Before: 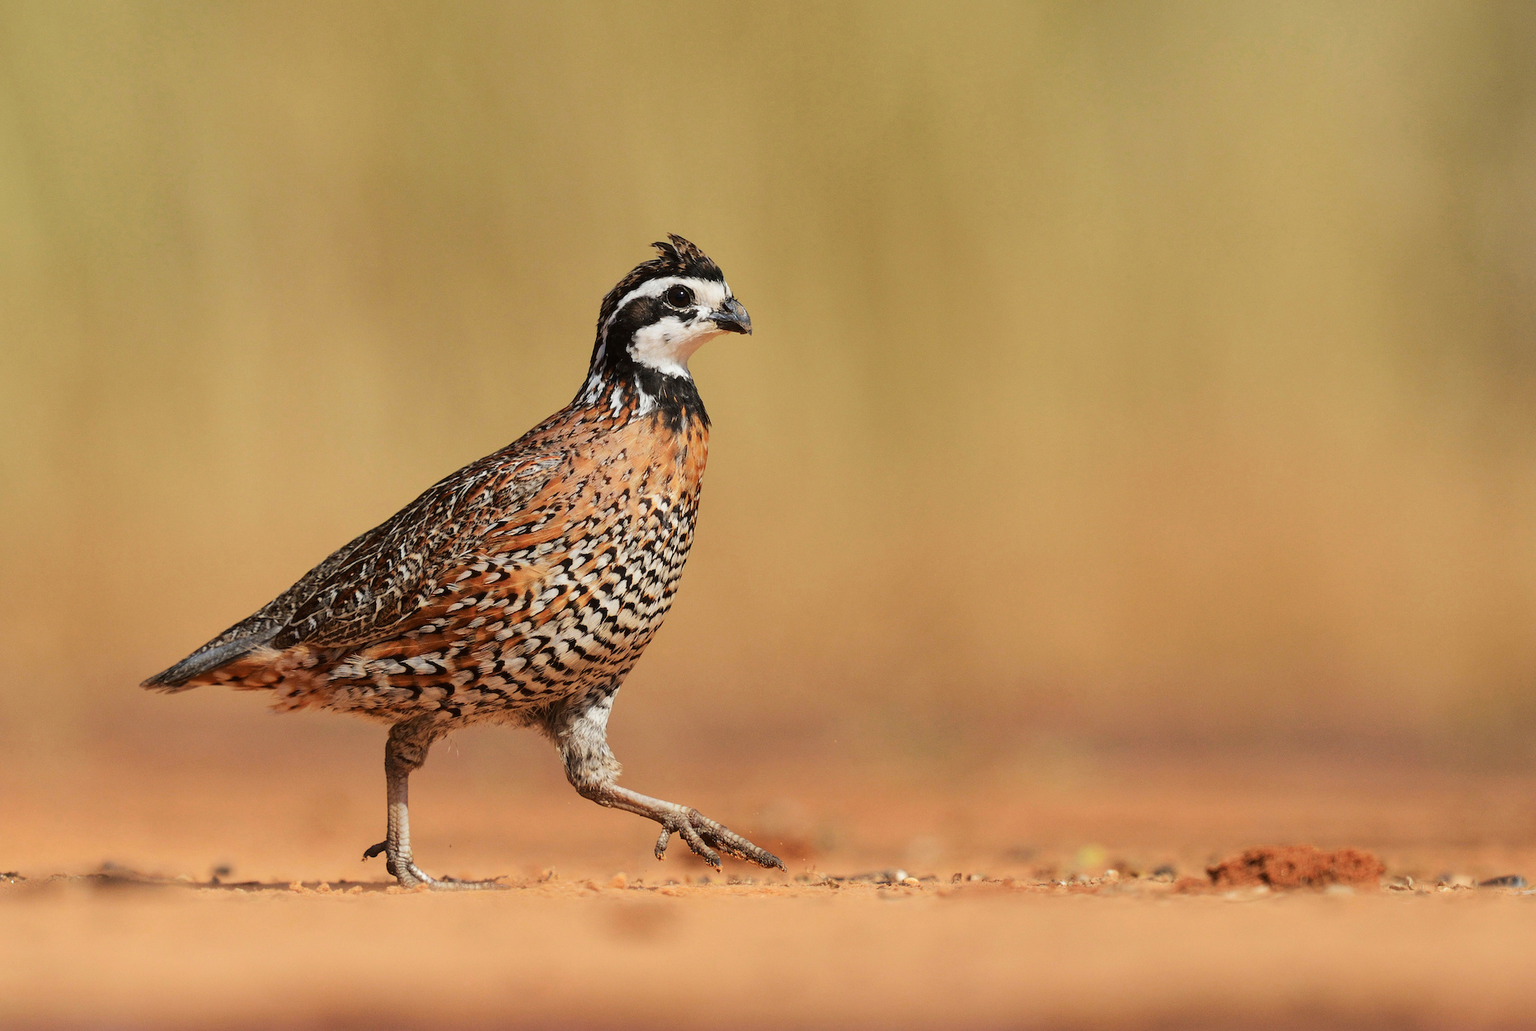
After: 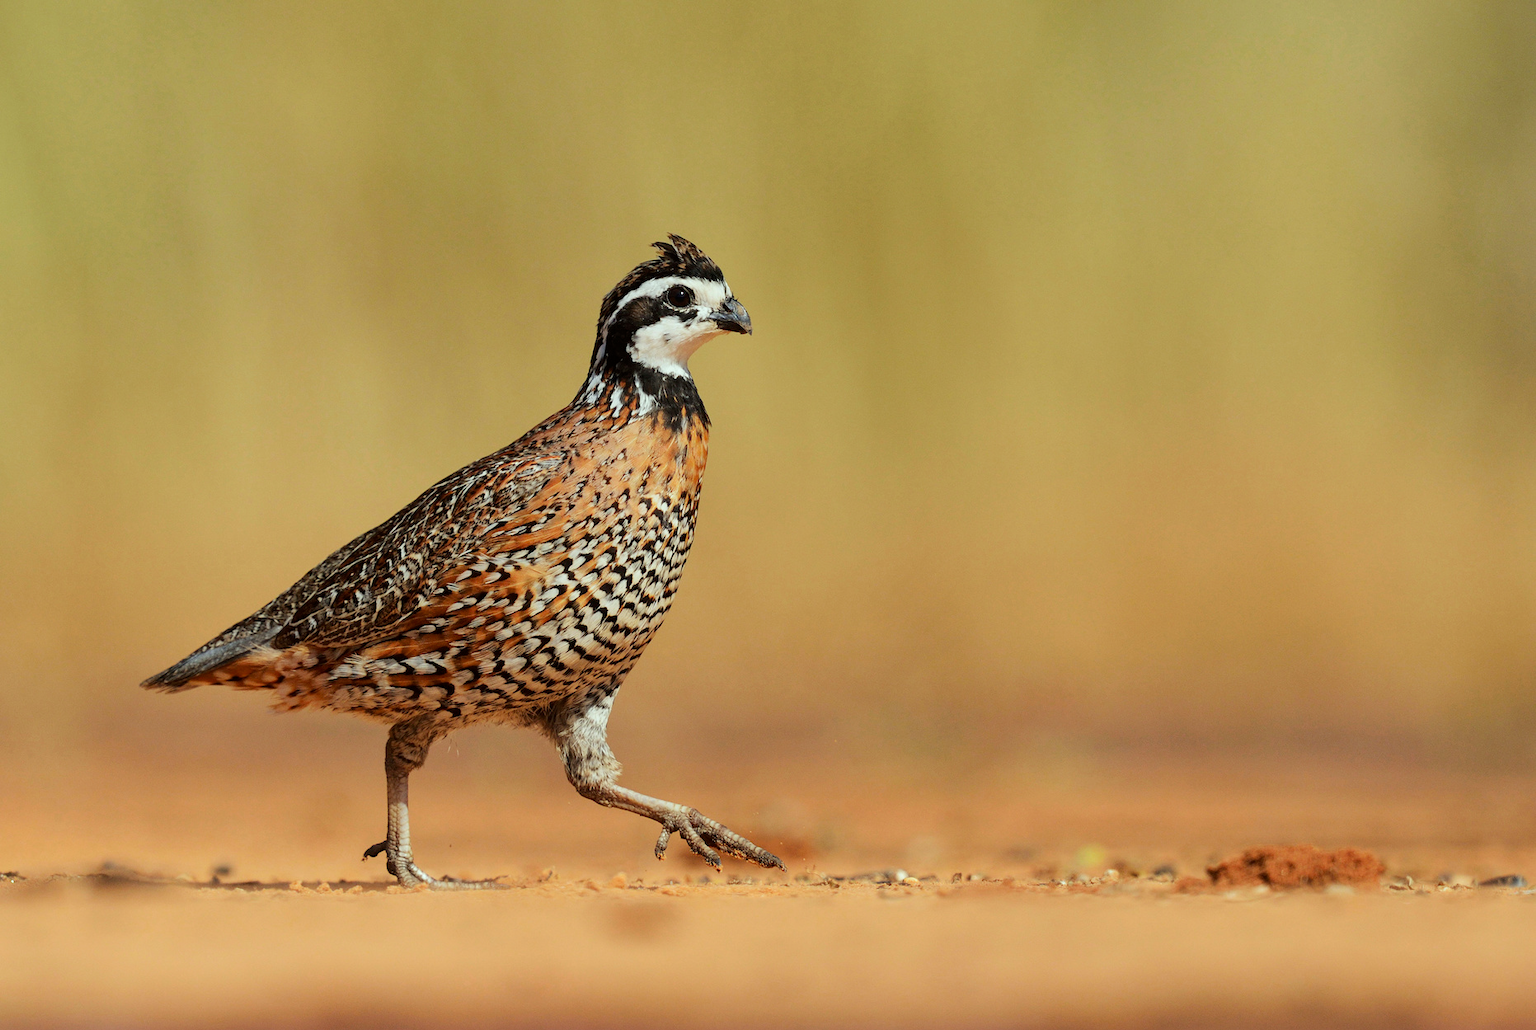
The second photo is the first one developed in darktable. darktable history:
color correction: highlights a* -6.88, highlights b* 0.542
